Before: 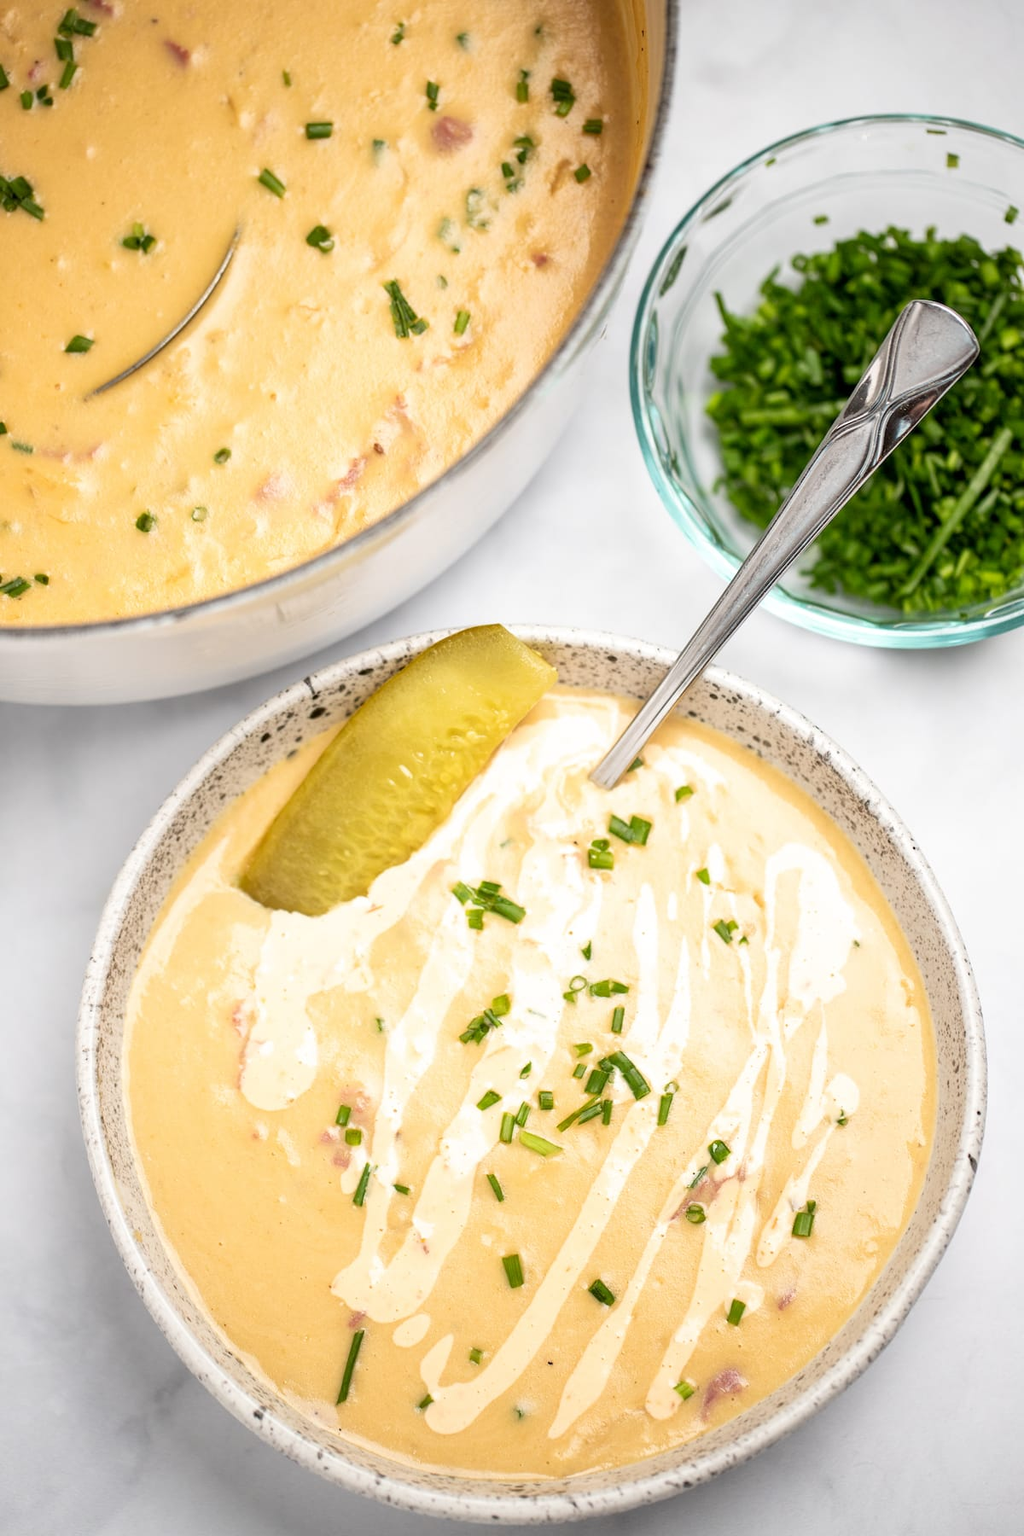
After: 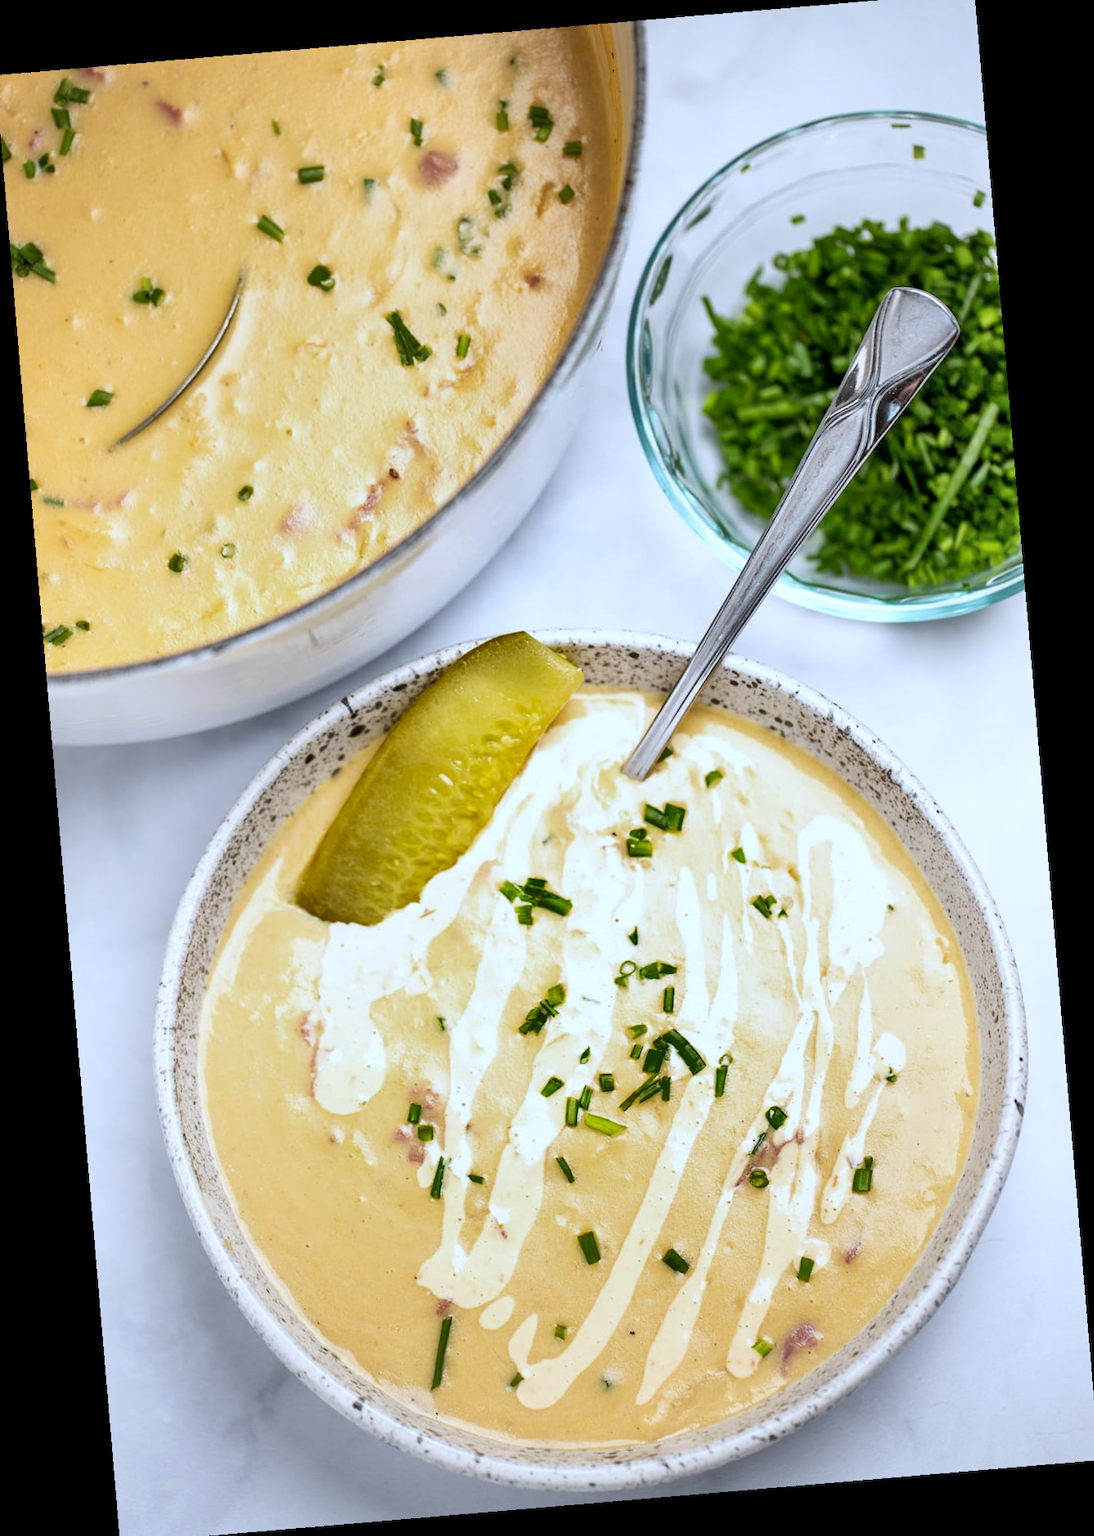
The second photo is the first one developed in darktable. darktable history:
crop: left 0.434%, top 0.485%, right 0.244%, bottom 0.386%
white balance: red 0.931, blue 1.11
shadows and highlights: radius 133.83, soften with gaussian
rotate and perspective: rotation -4.86°, automatic cropping off
exposure: compensate highlight preservation false
